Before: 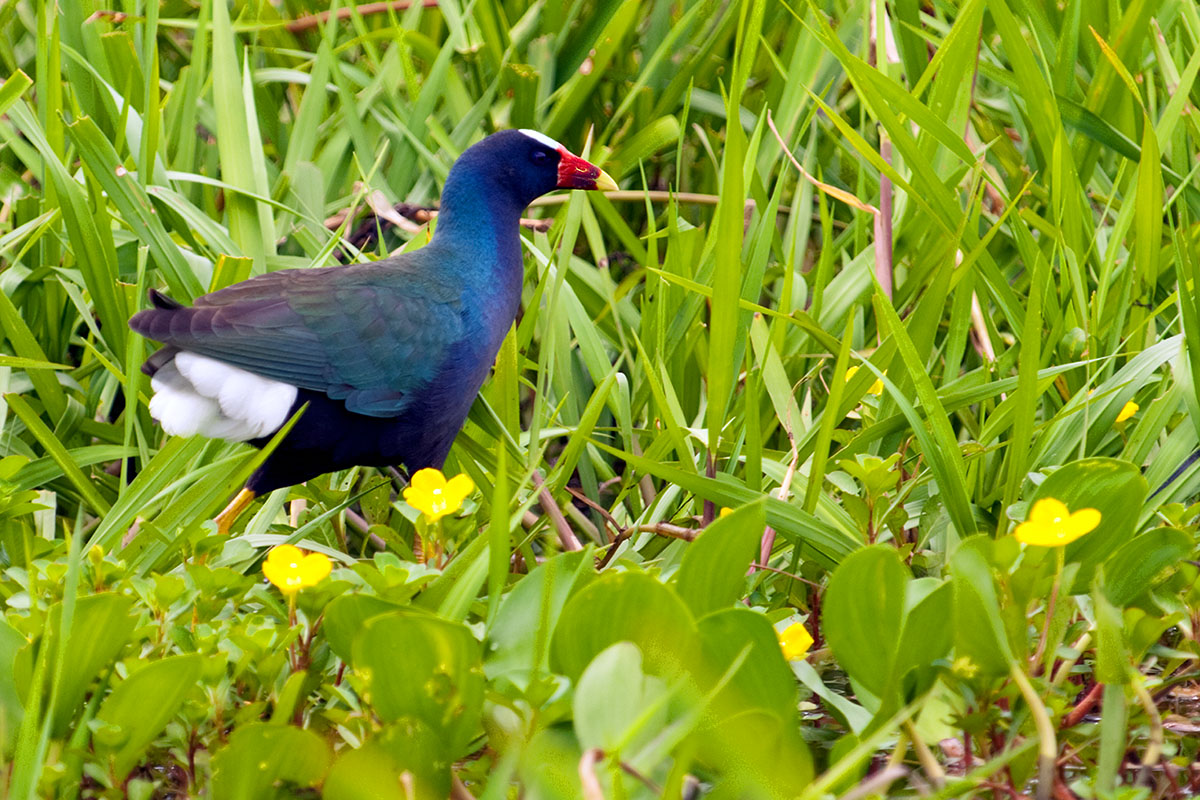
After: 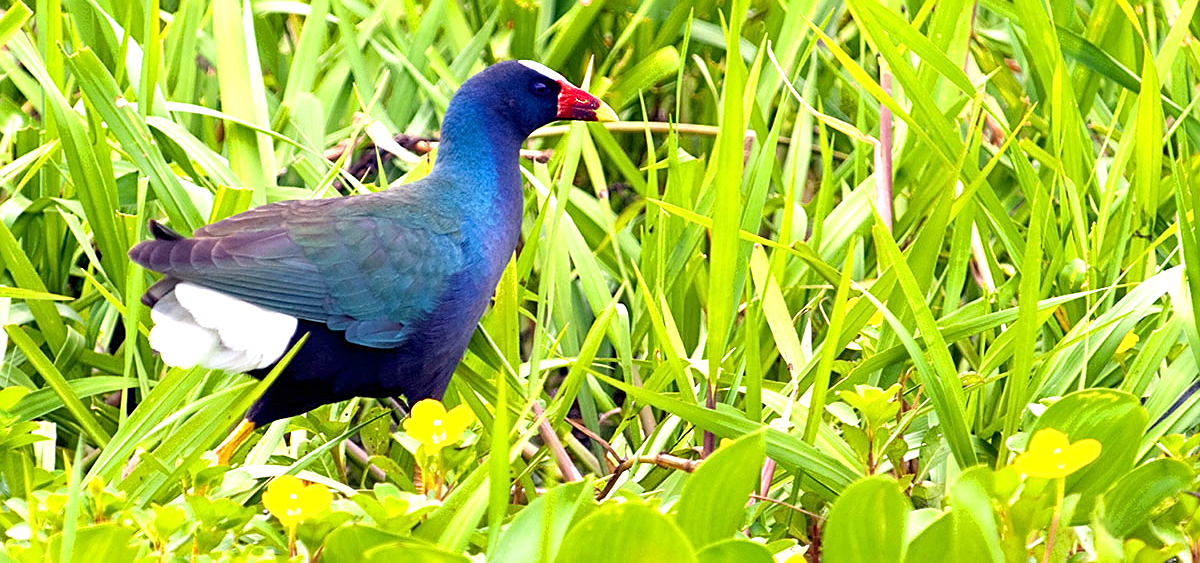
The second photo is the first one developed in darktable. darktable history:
sharpen: on, module defaults
exposure: exposure 0.606 EV, compensate exposure bias true, compensate highlight preservation false
crop and rotate: top 8.735%, bottom 20.87%
